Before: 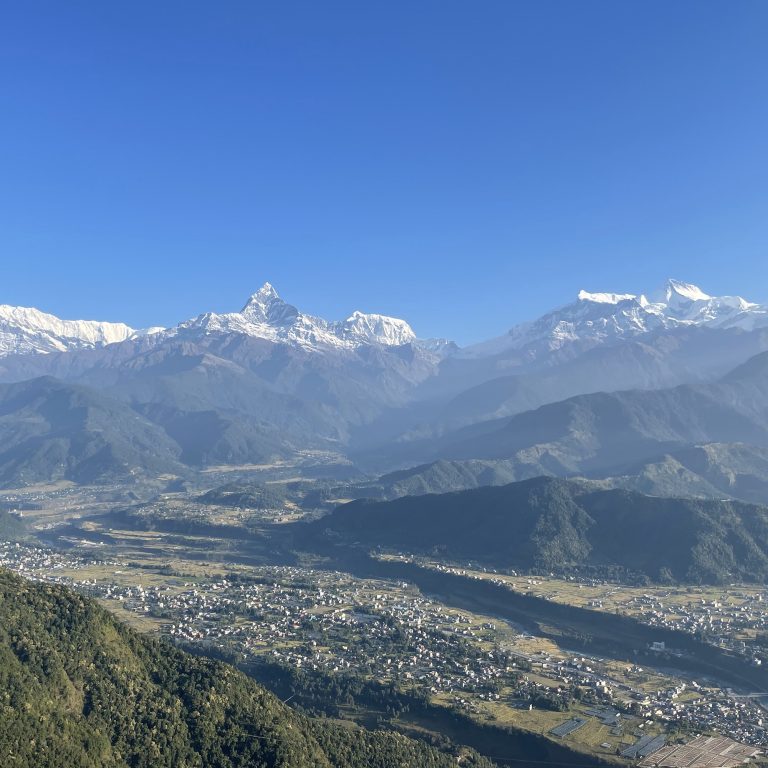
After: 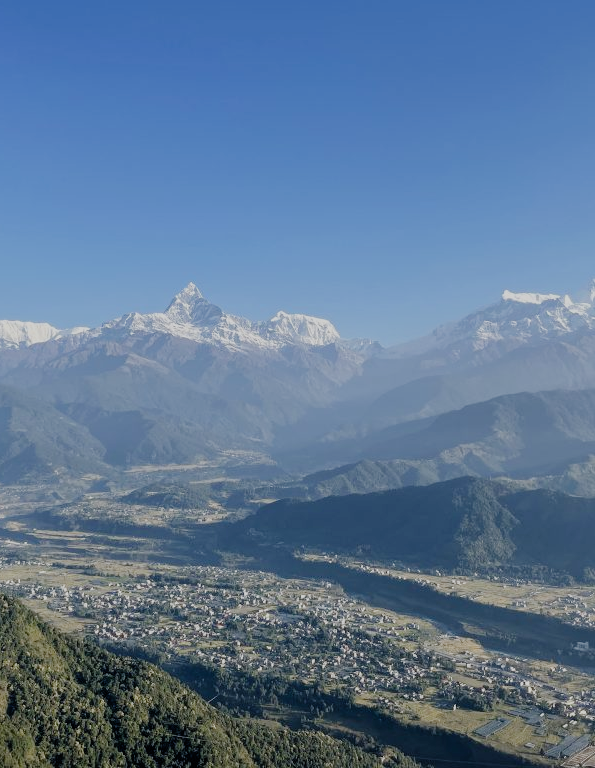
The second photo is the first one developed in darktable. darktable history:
crop: left 9.902%, right 12.54%
filmic rgb: black relative exposure -6.93 EV, white relative exposure 5.61 EV, threshold 5.99 EV, hardness 2.85, add noise in highlights 0.001, preserve chrominance no, color science v3 (2019), use custom middle-gray values true, contrast in highlights soft, enable highlight reconstruction true
